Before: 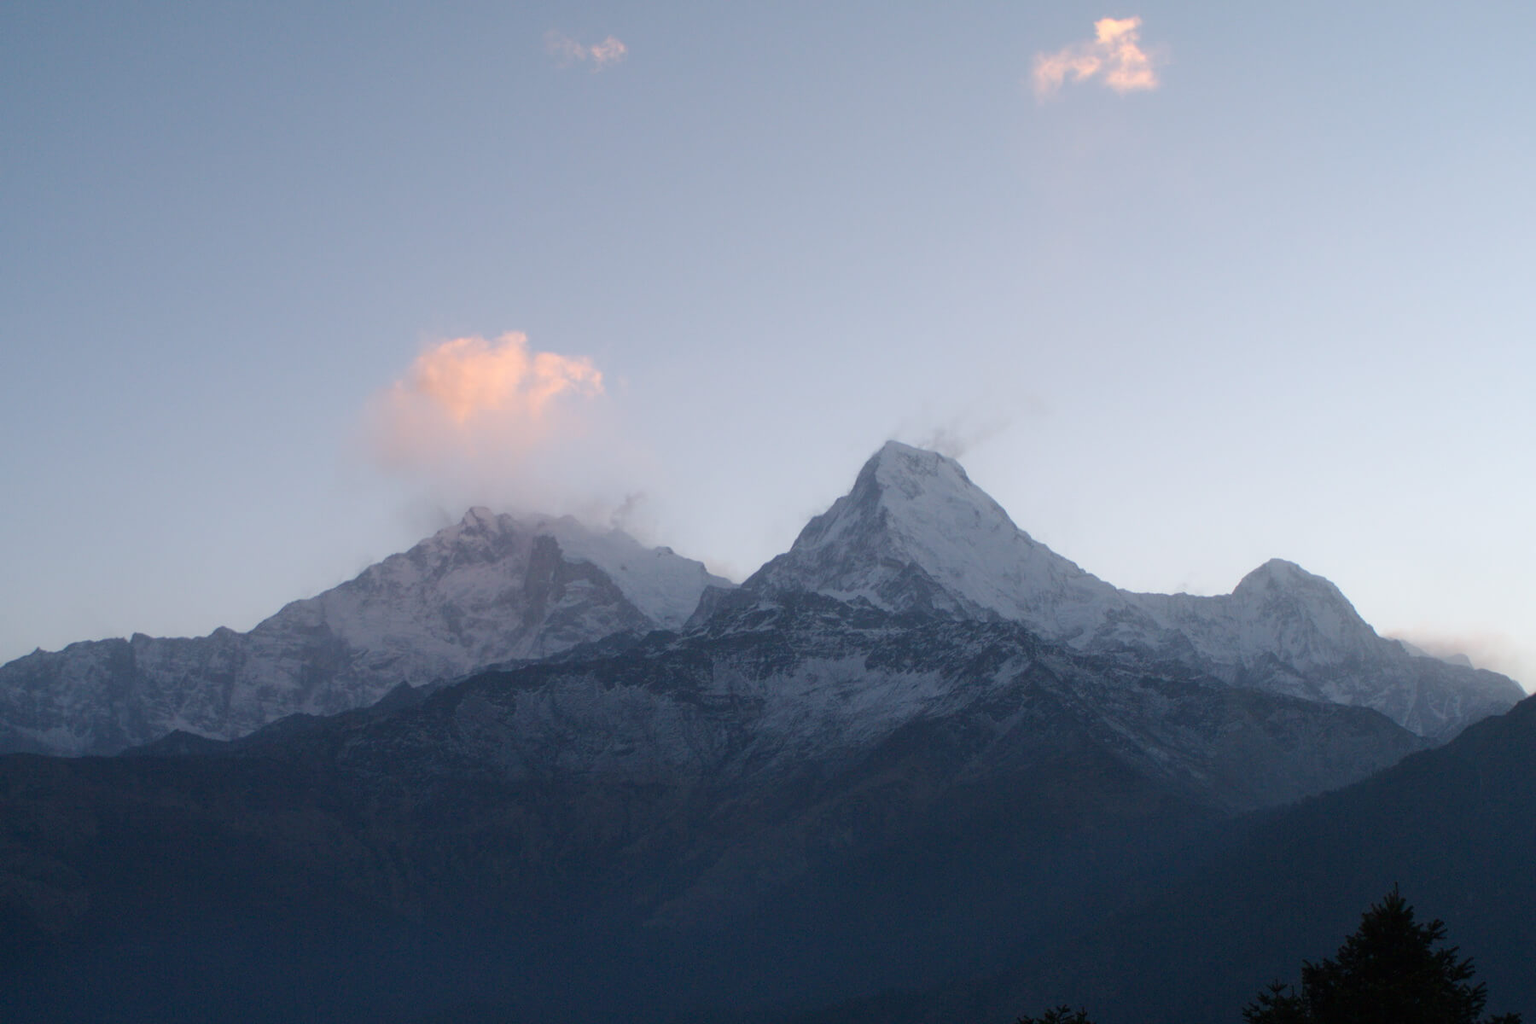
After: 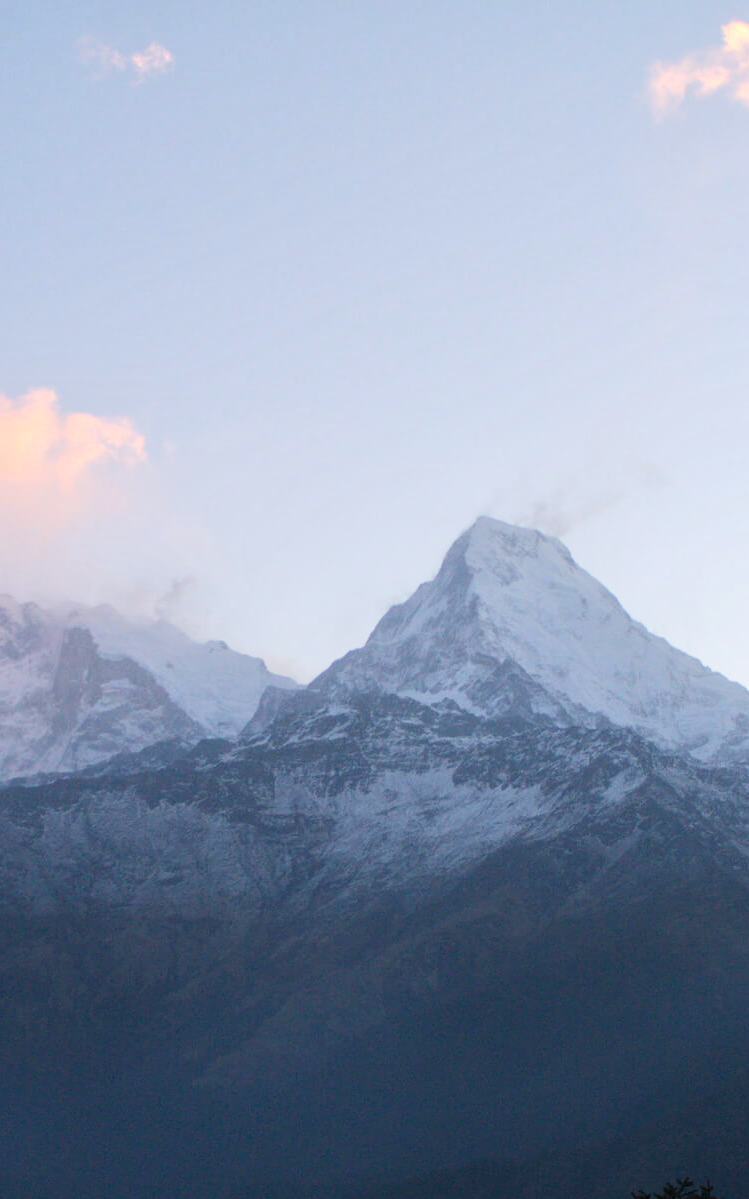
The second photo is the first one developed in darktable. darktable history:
crop: left 31.214%, right 27.152%
tone equalizer: -7 EV 0.151 EV, -6 EV 0.604 EV, -5 EV 1.18 EV, -4 EV 1.35 EV, -3 EV 1.13 EV, -2 EV 0.6 EV, -1 EV 0.148 EV, edges refinement/feathering 500, mask exposure compensation -1.57 EV, preserve details guided filter
exposure: black level correction 0, compensate highlight preservation false
